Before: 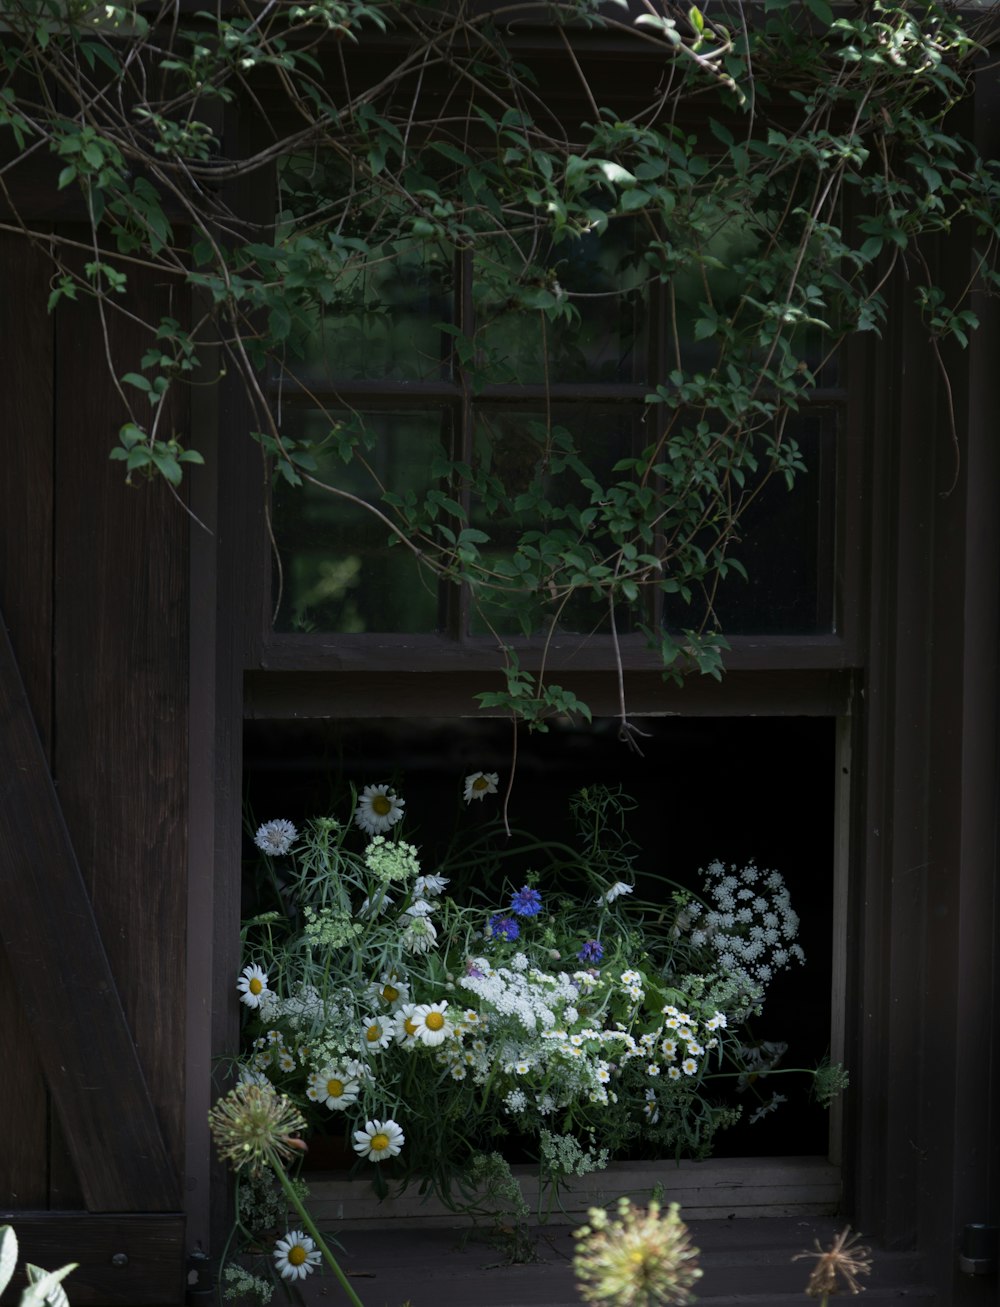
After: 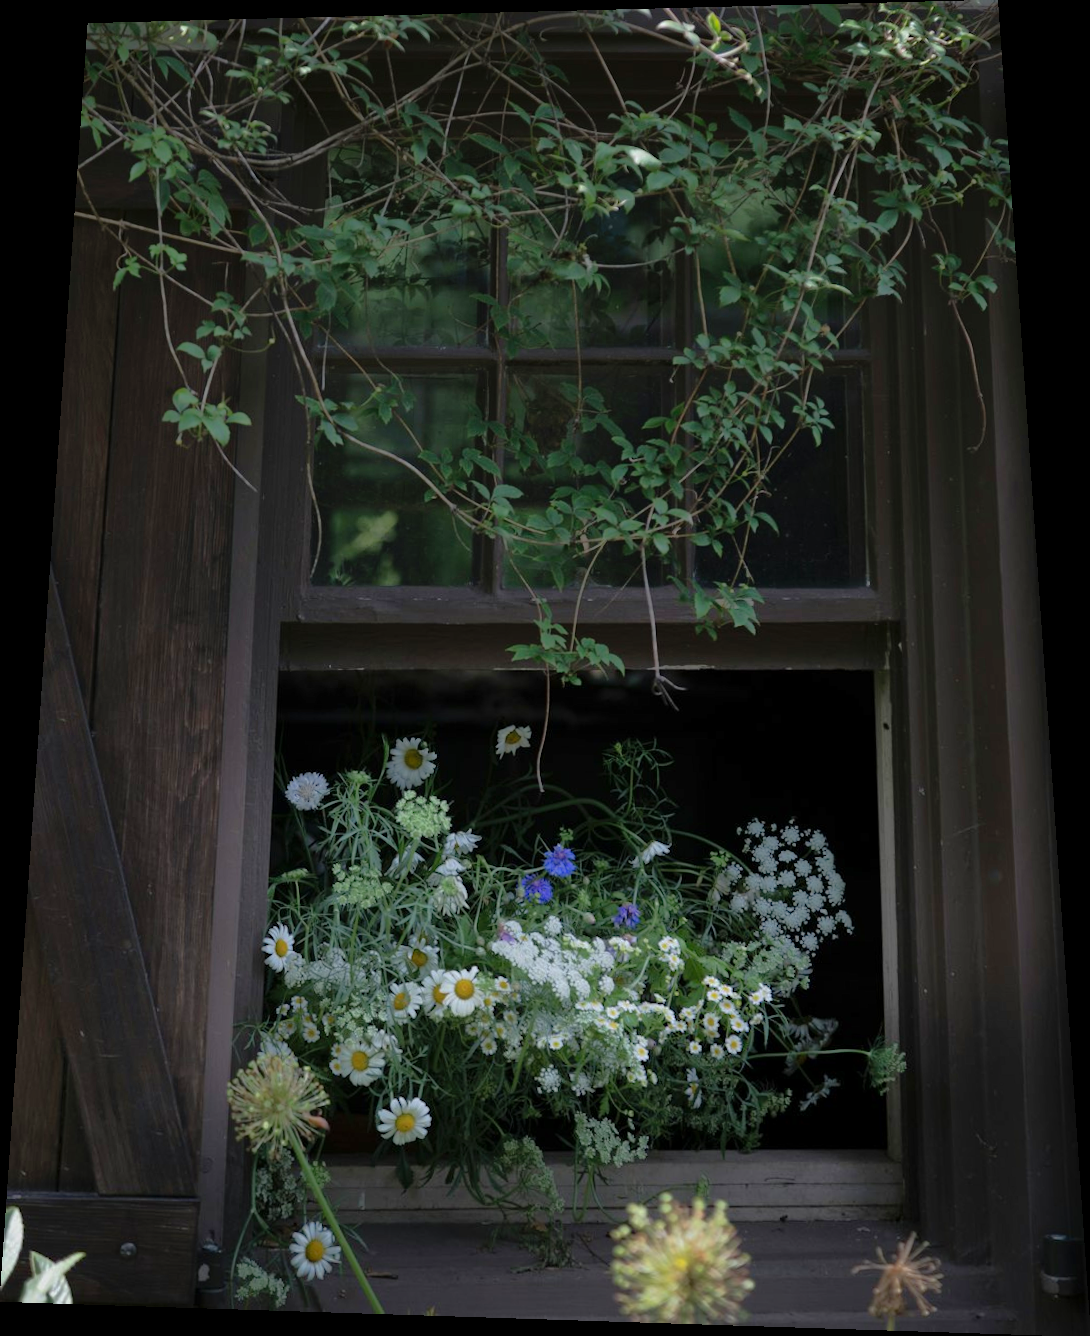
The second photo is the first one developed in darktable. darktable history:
rotate and perspective: rotation 0.128°, lens shift (vertical) -0.181, lens shift (horizontal) -0.044, shear 0.001, automatic cropping off
shadows and highlights: on, module defaults
